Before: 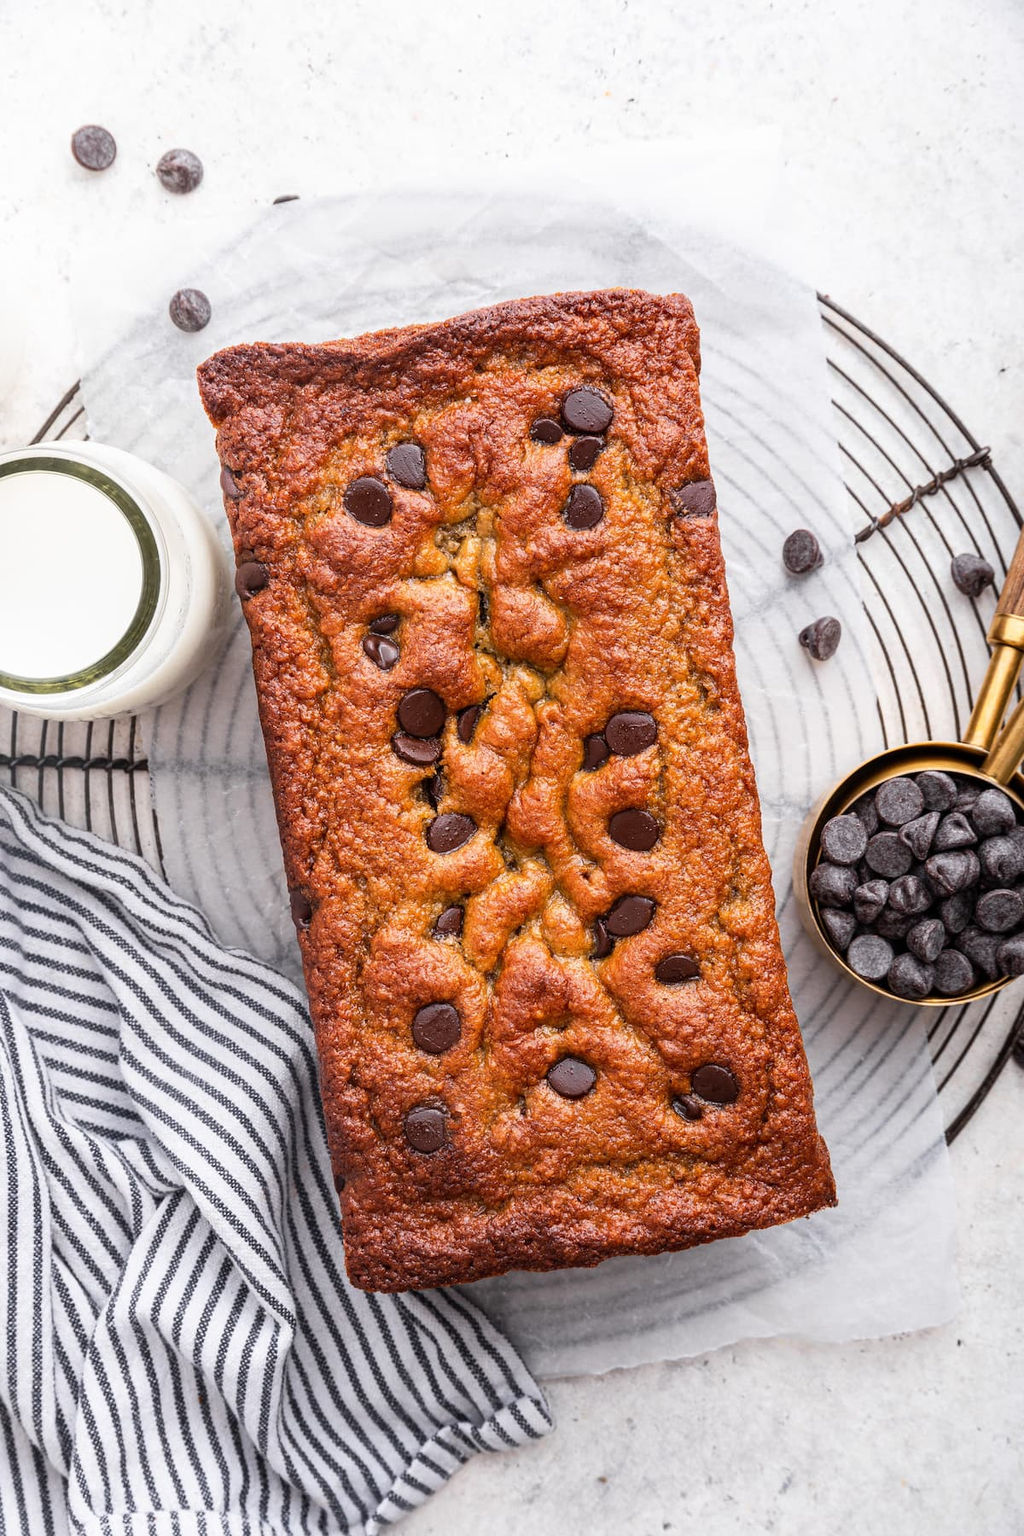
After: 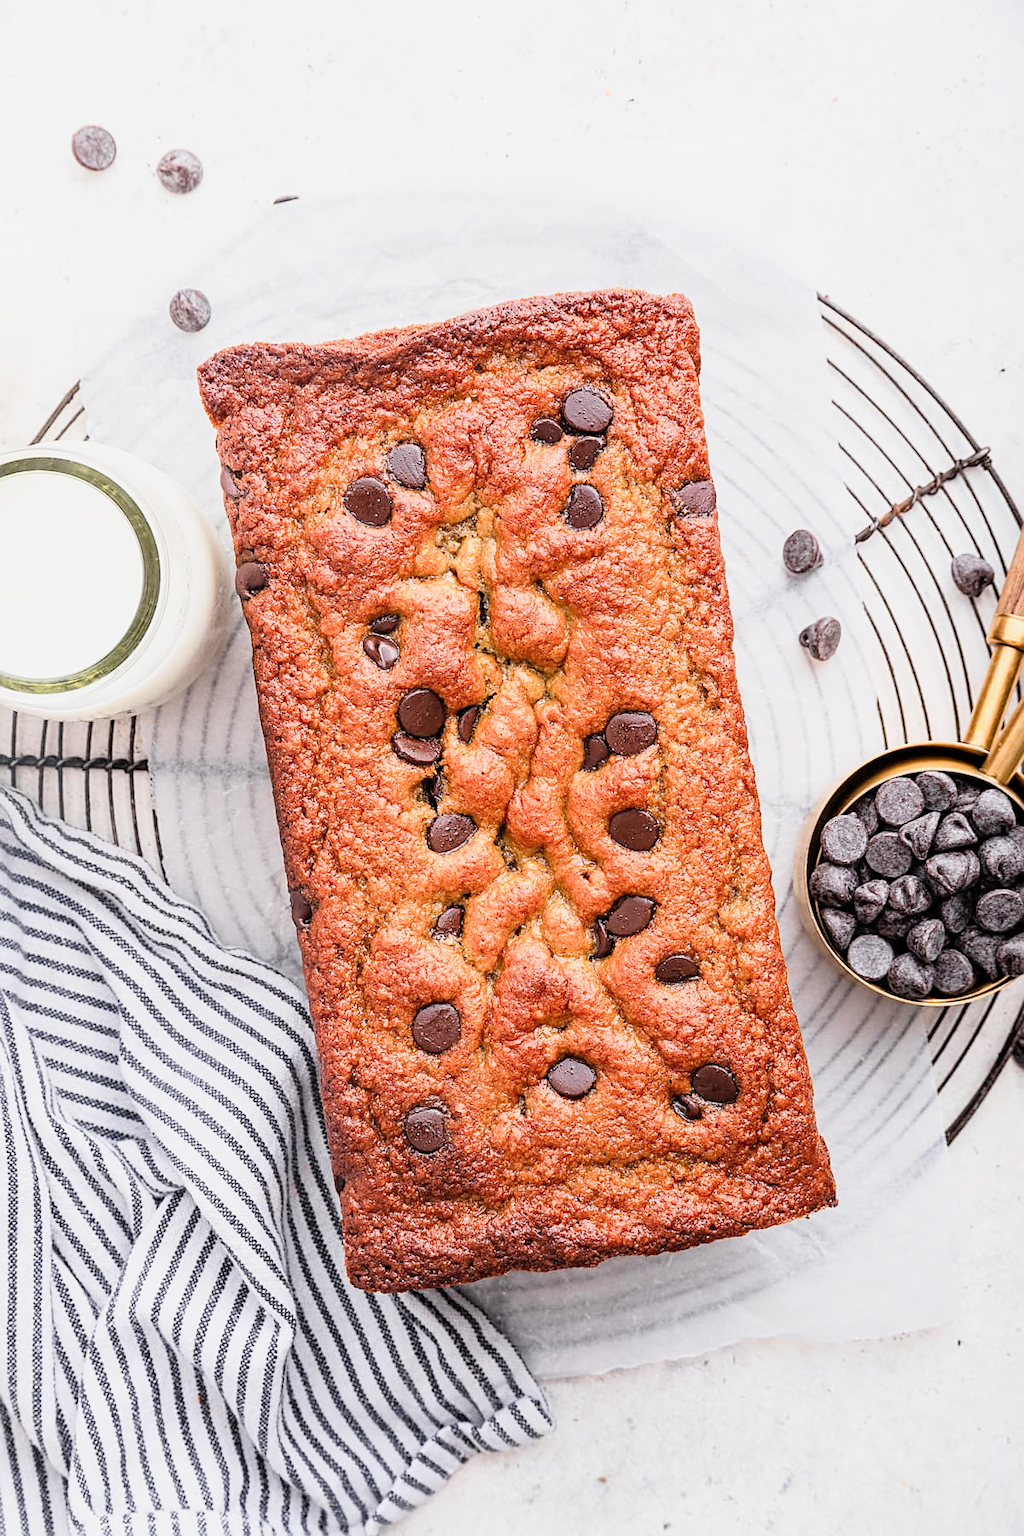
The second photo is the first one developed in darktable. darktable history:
sharpen: on, module defaults
exposure: black level correction 0, exposure 1.17 EV, compensate highlight preservation false
filmic rgb: black relative exposure -8.37 EV, white relative exposure 4.66 EV, threshold 5.95 EV, hardness 3.83, enable highlight reconstruction true
